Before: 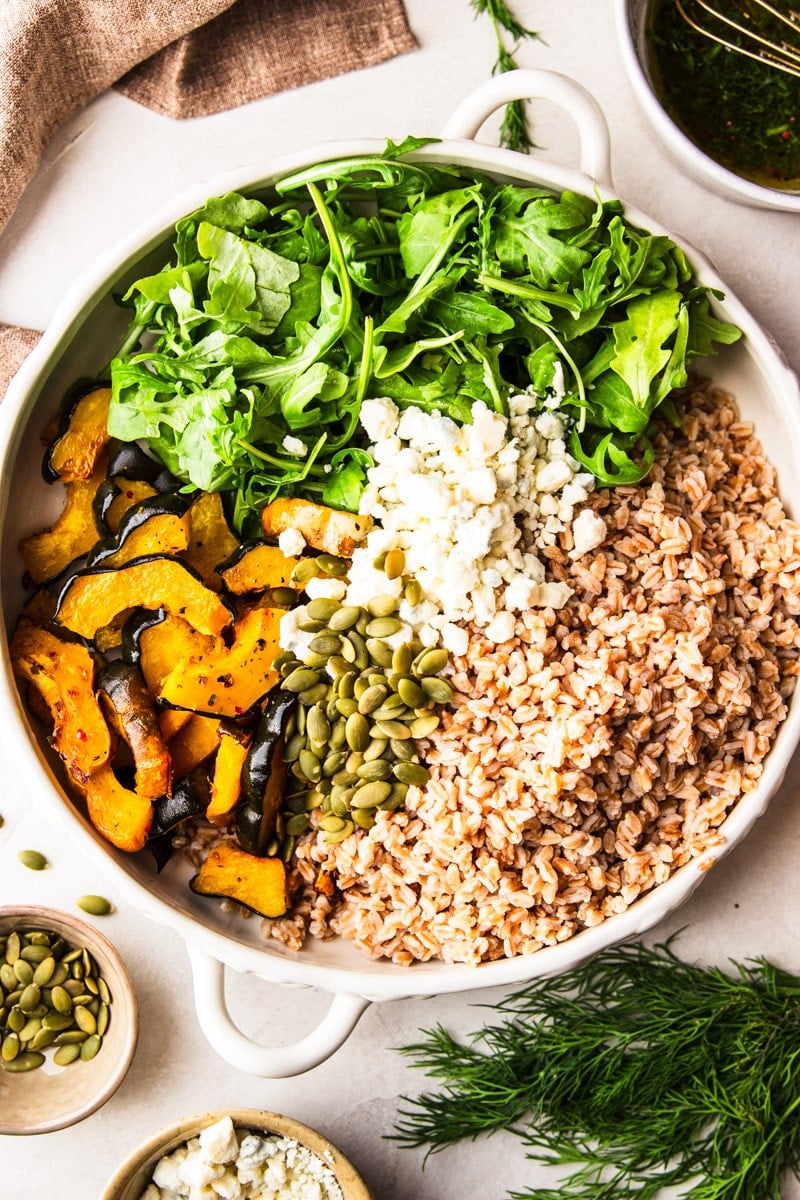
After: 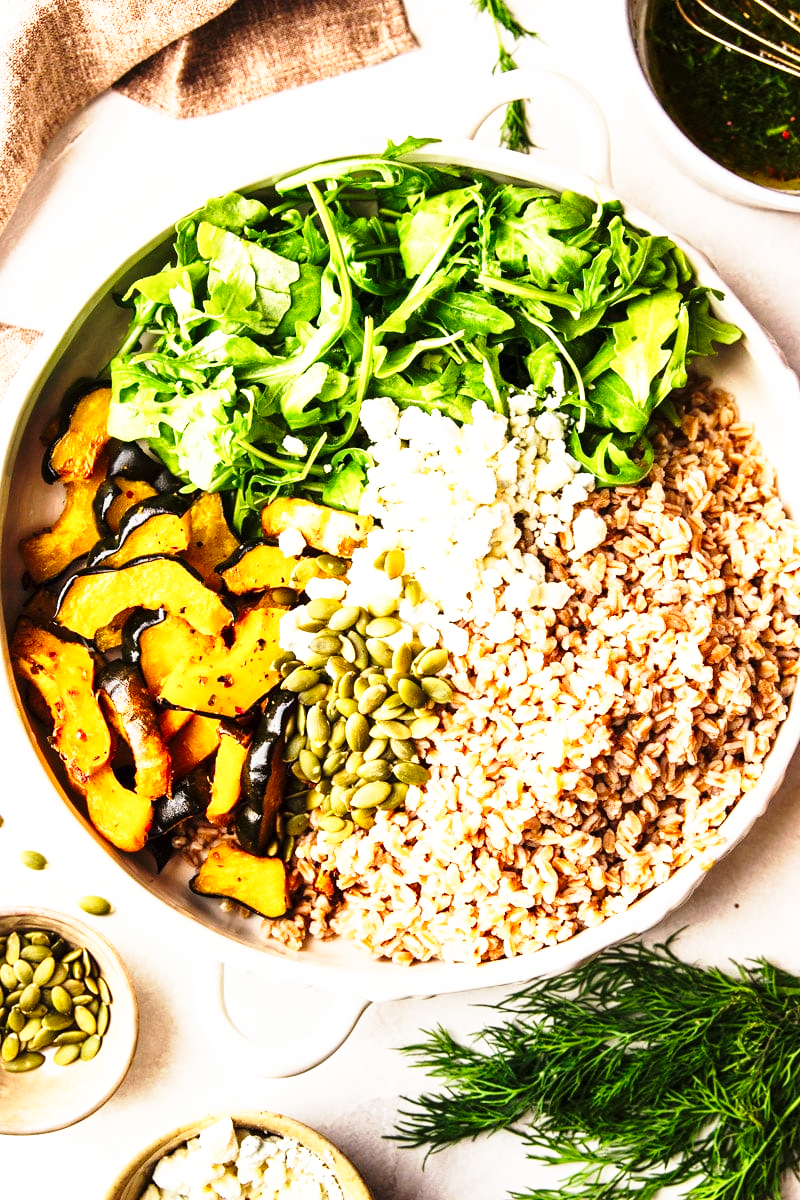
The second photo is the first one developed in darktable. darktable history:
base curve: curves: ch0 [(0, 0) (0.026, 0.03) (0.109, 0.232) (0.351, 0.748) (0.669, 0.968) (1, 1)], preserve colors none
white balance: red 1.009, blue 0.985
